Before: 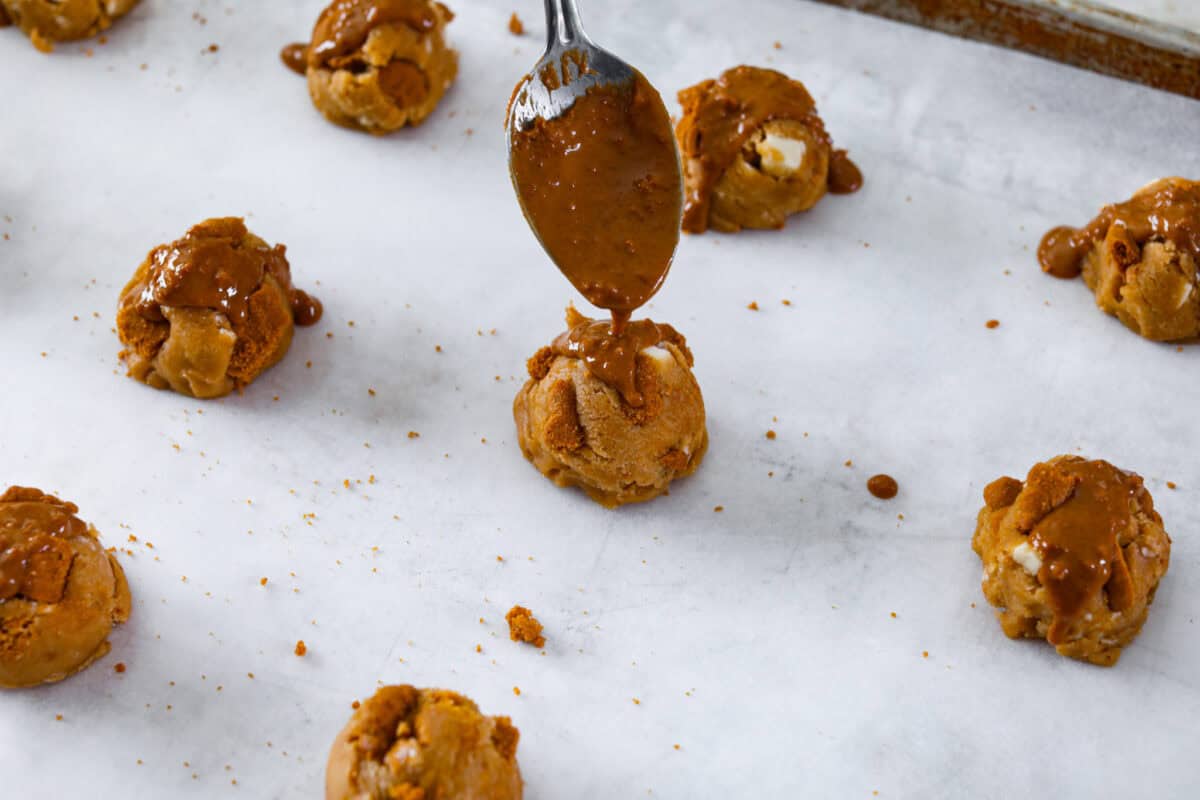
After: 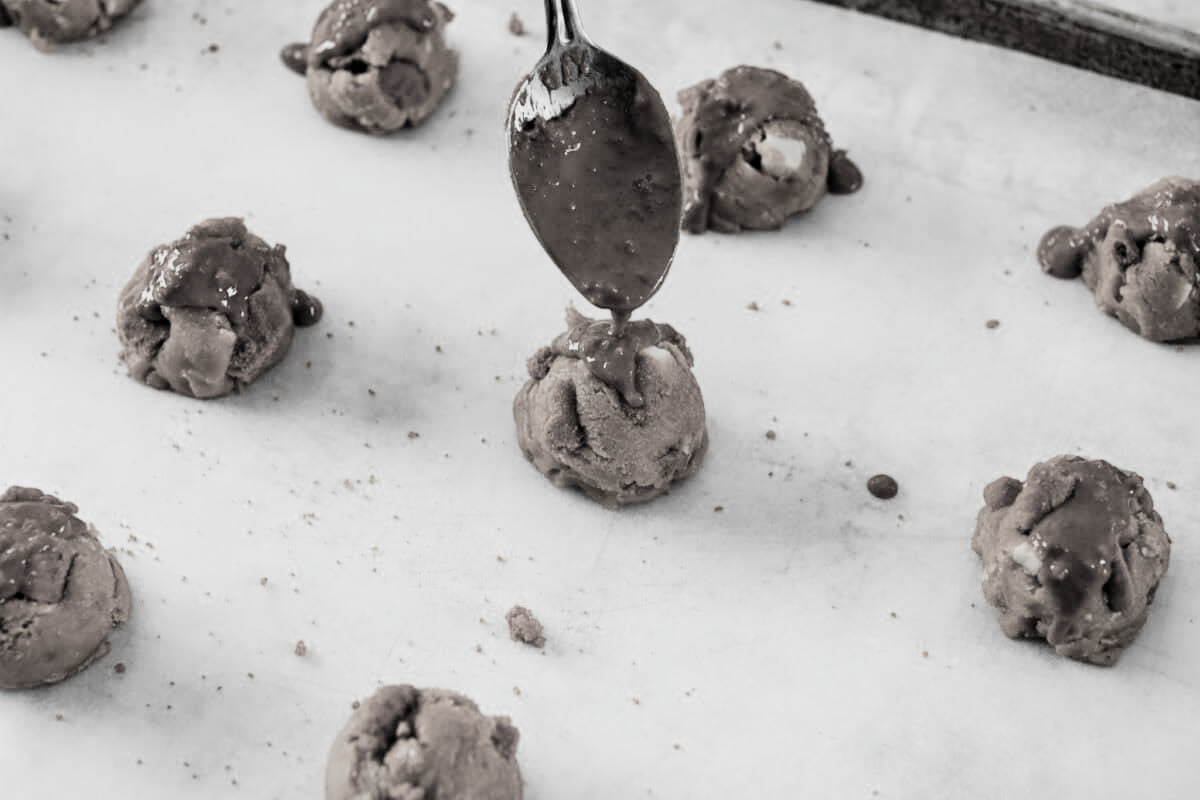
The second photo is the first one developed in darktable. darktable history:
filmic rgb: black relative exposure -5.03 EV, white relative exposure 3.54 EV, hardness 3.19, contrast 1.385, highlights saturation mix -31.32%, color science v4 (2020)
color zones: curves: ch0 [(0, 0.613) (0.01, 0.613) (0.245, 0.448) (0.498, 0.529) (0.642, 0.665) (0.879, 0.777) (0.99, 0.613)]; ch1 [(0, 0.035) (0.121, 0.189) (0.259, 0.197) (0.415, 0.061) (0.589, 0.022) (0.732, 0.022) (0.857, 0.026) (0.991, 0.053)]
